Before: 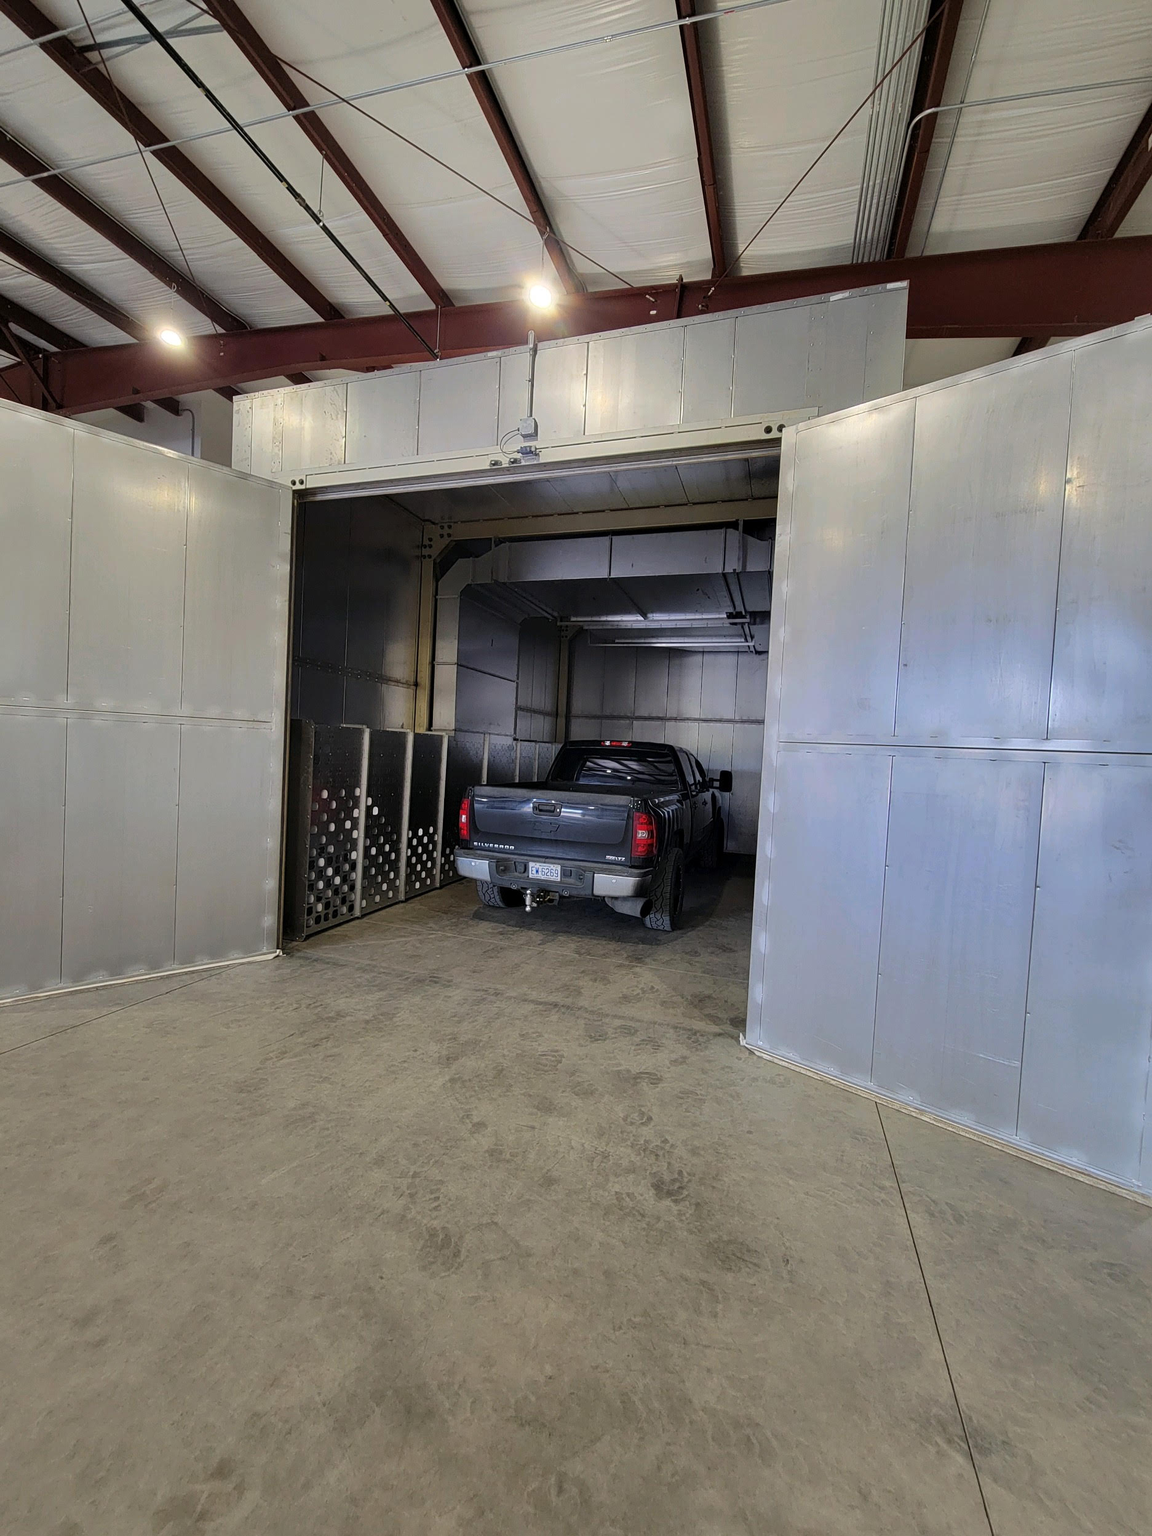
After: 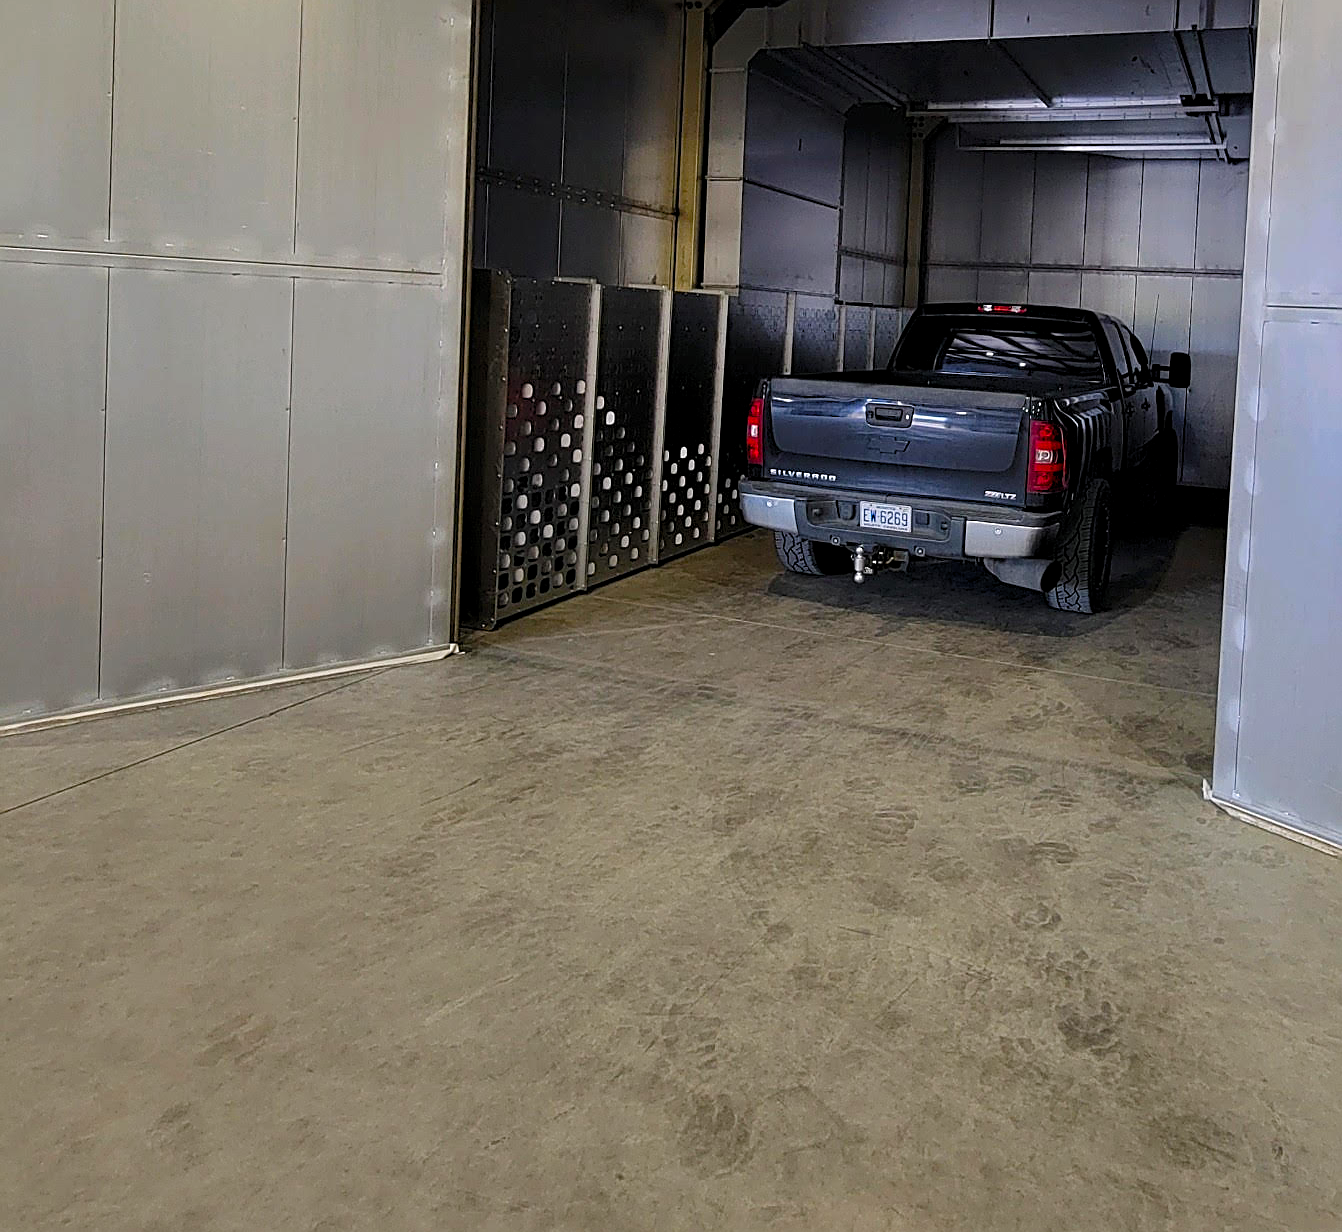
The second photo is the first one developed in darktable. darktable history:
crop: top 36.078%, right 28.33%, bottom 14.552%
levels: levels [0.031, 0.5, 0.969]
color balance rgb: highlights gain › chroma 0.184%, highlights gain › hue 332.6°, perceptual saturation grading › global saturation 34.771%, perceptual saturation grading › highlights -29.989%, perceptual saturation grading › shadows 36.194%
sharpen: on, module defaults
